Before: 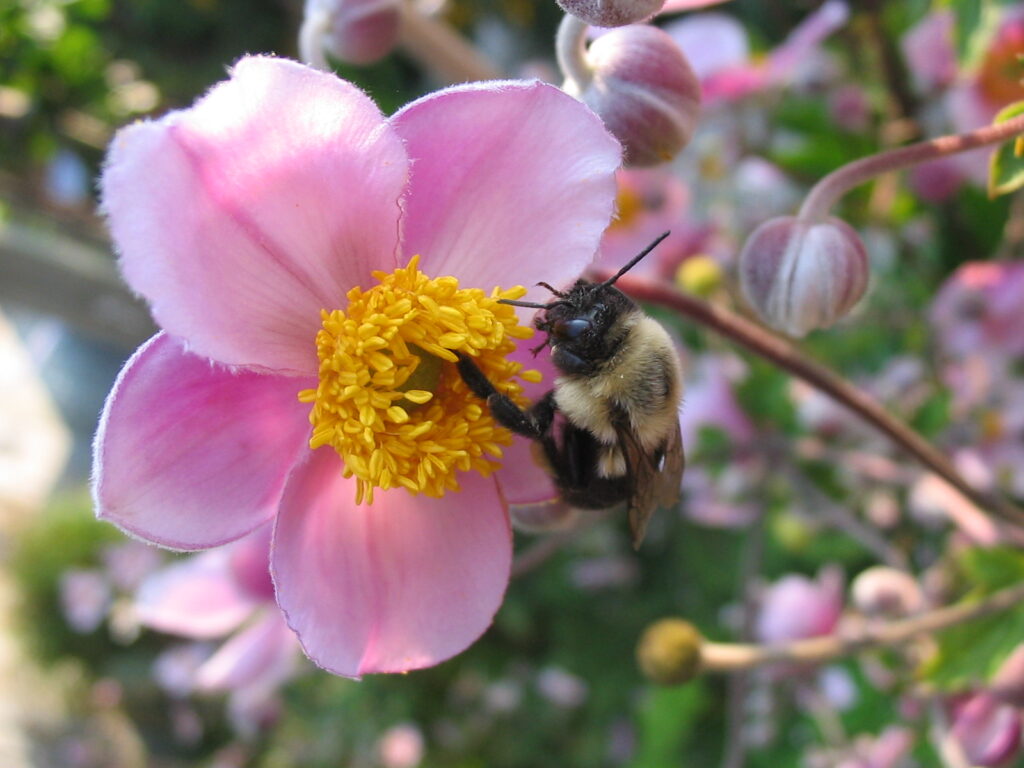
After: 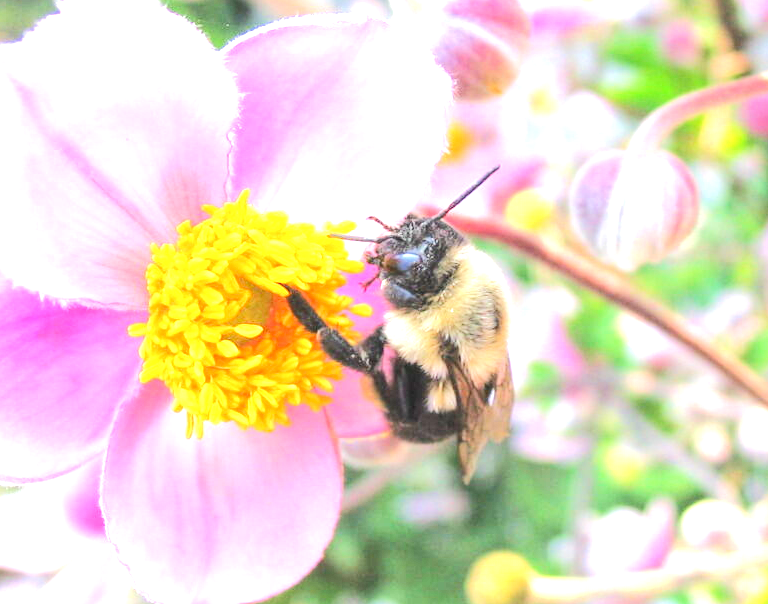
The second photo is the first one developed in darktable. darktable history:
exposure: black level correction 0, exposure 1.2 EV, compensate exposure bias true, compensate highlight preservation false
tone equalizer: -8 EV 1.99 EV, -7 EV 1.98 EV, -6 EV 1.98 EV, -5 EV 2 EV, -4 EV 1.98 EV, -3 EV 1.5 EV, -2 EV 0.997 EV, -1 EV 0.492 EV, edges refinement/feathering 500, mask exposure compensation -1.57 EV, preserve details no
local contrast: detail 130%
crop: left 16.653%, top 8.674%, right 8.278%, bottom 12.618%
